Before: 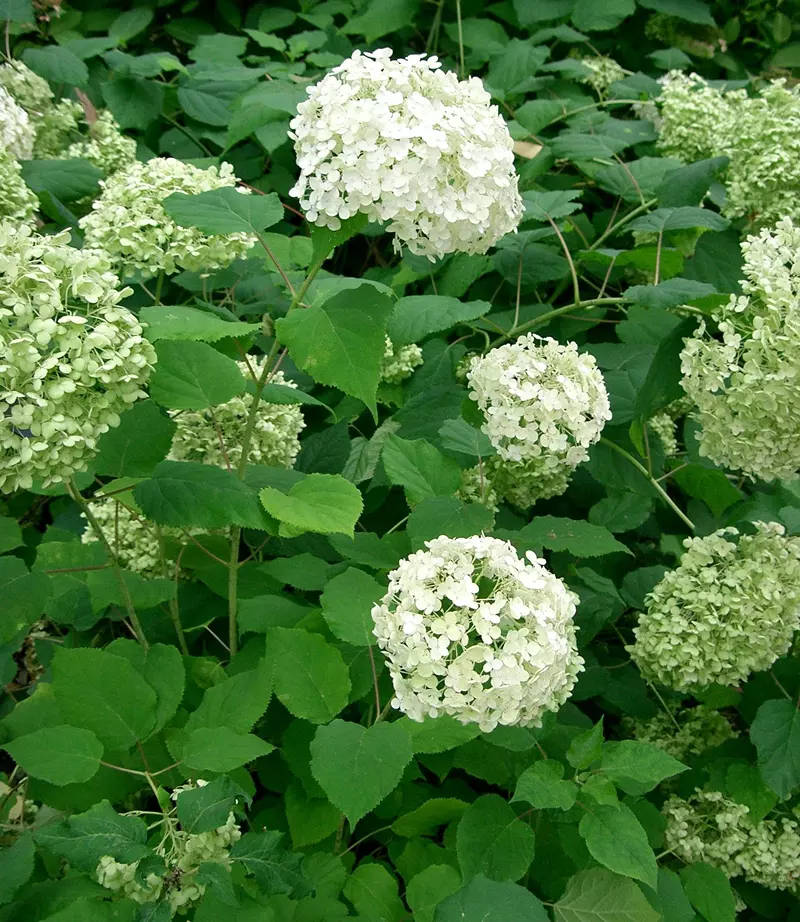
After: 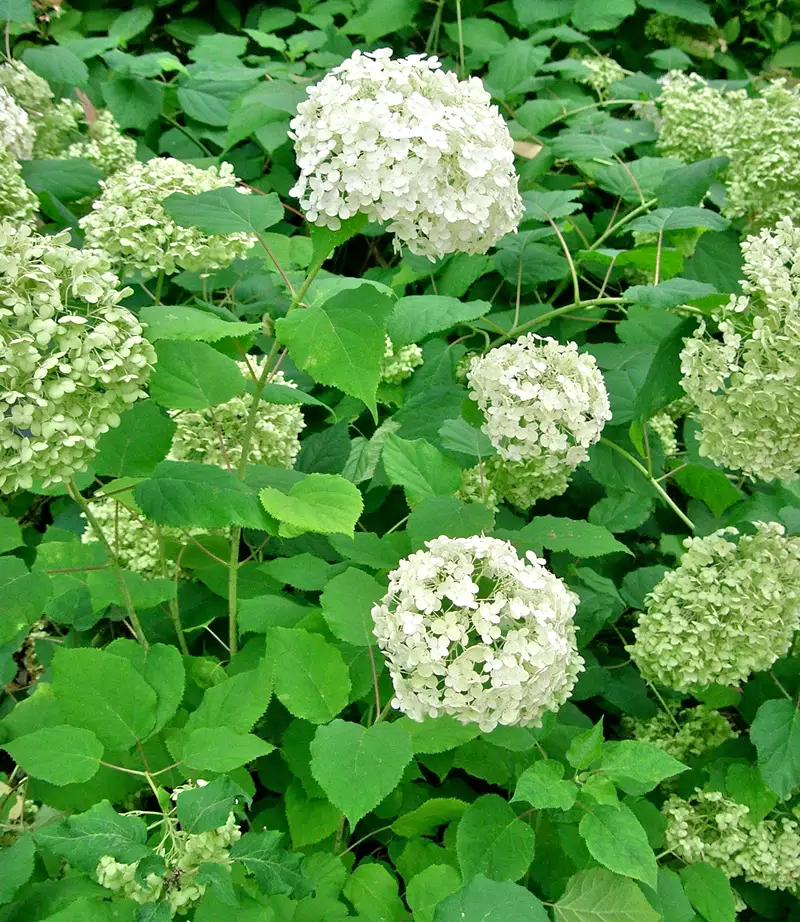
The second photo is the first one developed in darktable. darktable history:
tone equalizer: -7 EV 0.15 EV, -6 EV 0.6 EV, -5 EV 1.15 EV, -4 EV 1.33 EV, -3 EV 1.15 EV, -2 EV 0.6 EV, -1 EV 0.15 EV, mask exposure compensation -0.5 EV
shadows and highlights: soften with gaussian
